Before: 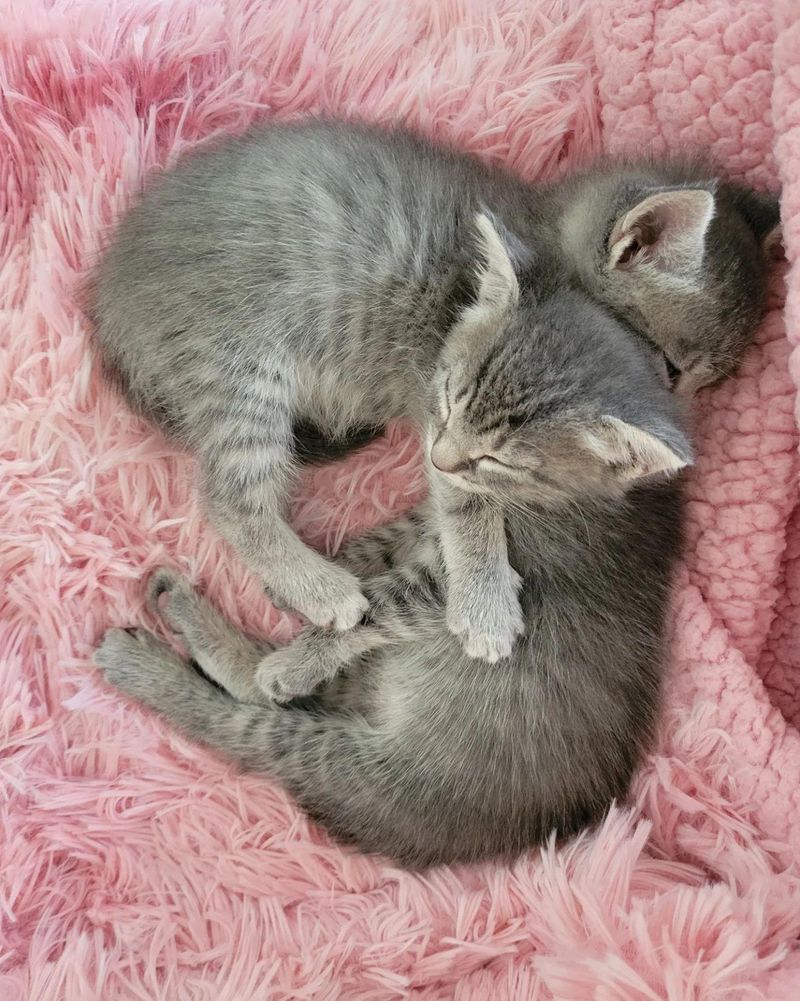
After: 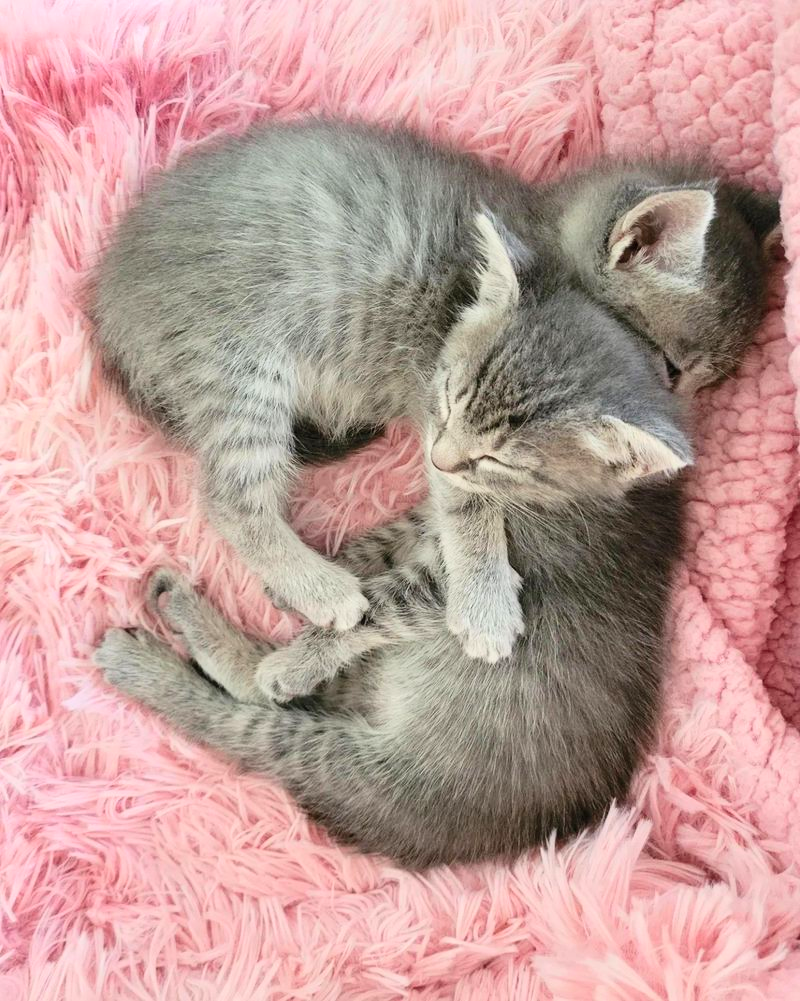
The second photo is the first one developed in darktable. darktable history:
contrast brightness saturation: contrast 0.204, brightness 0.161, saturation 0.224
